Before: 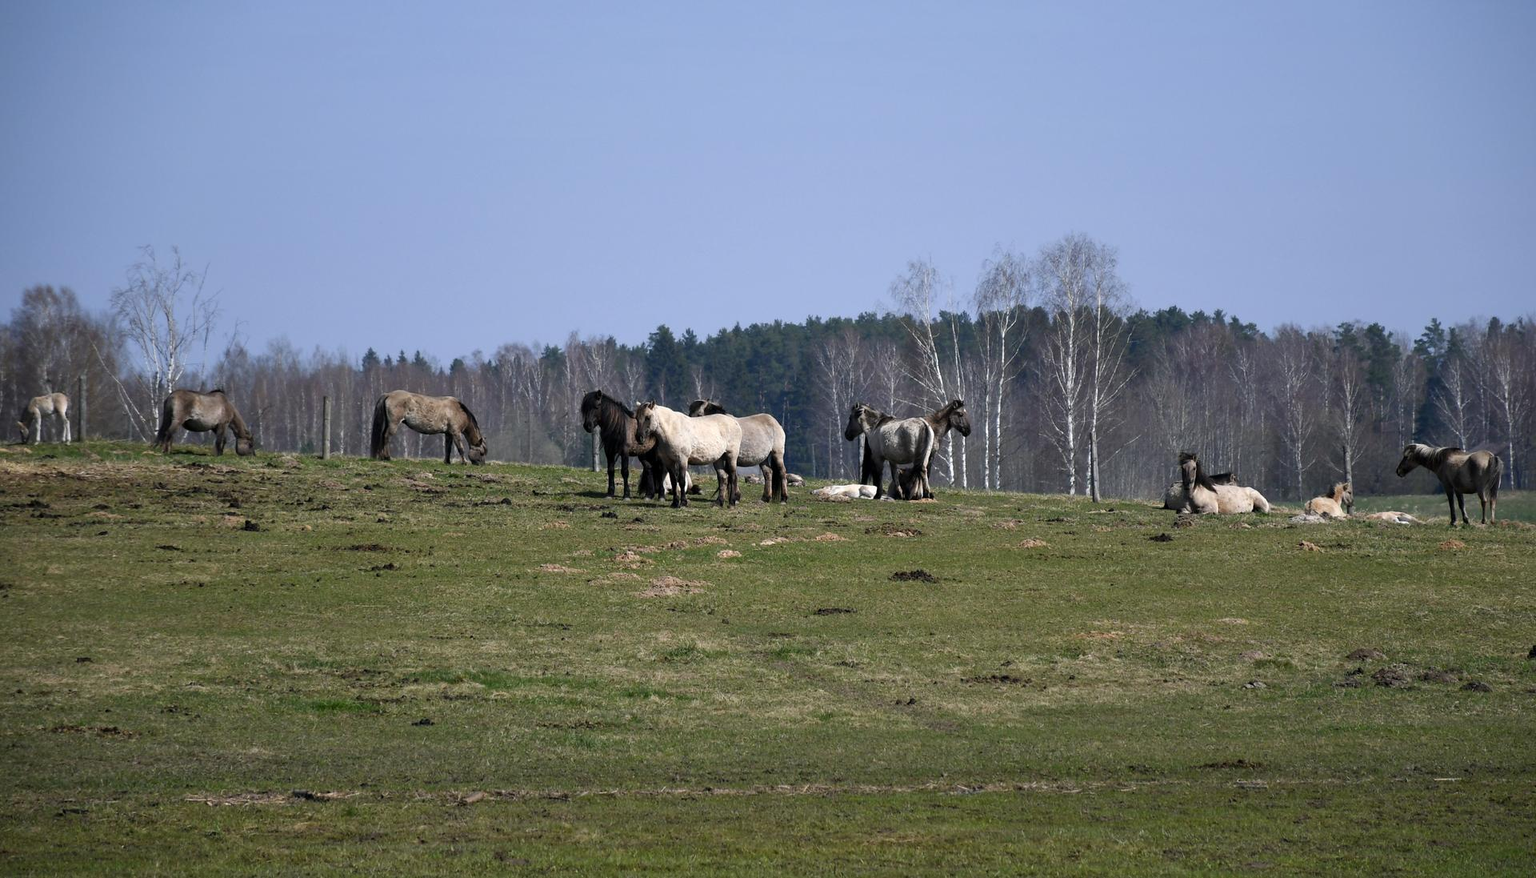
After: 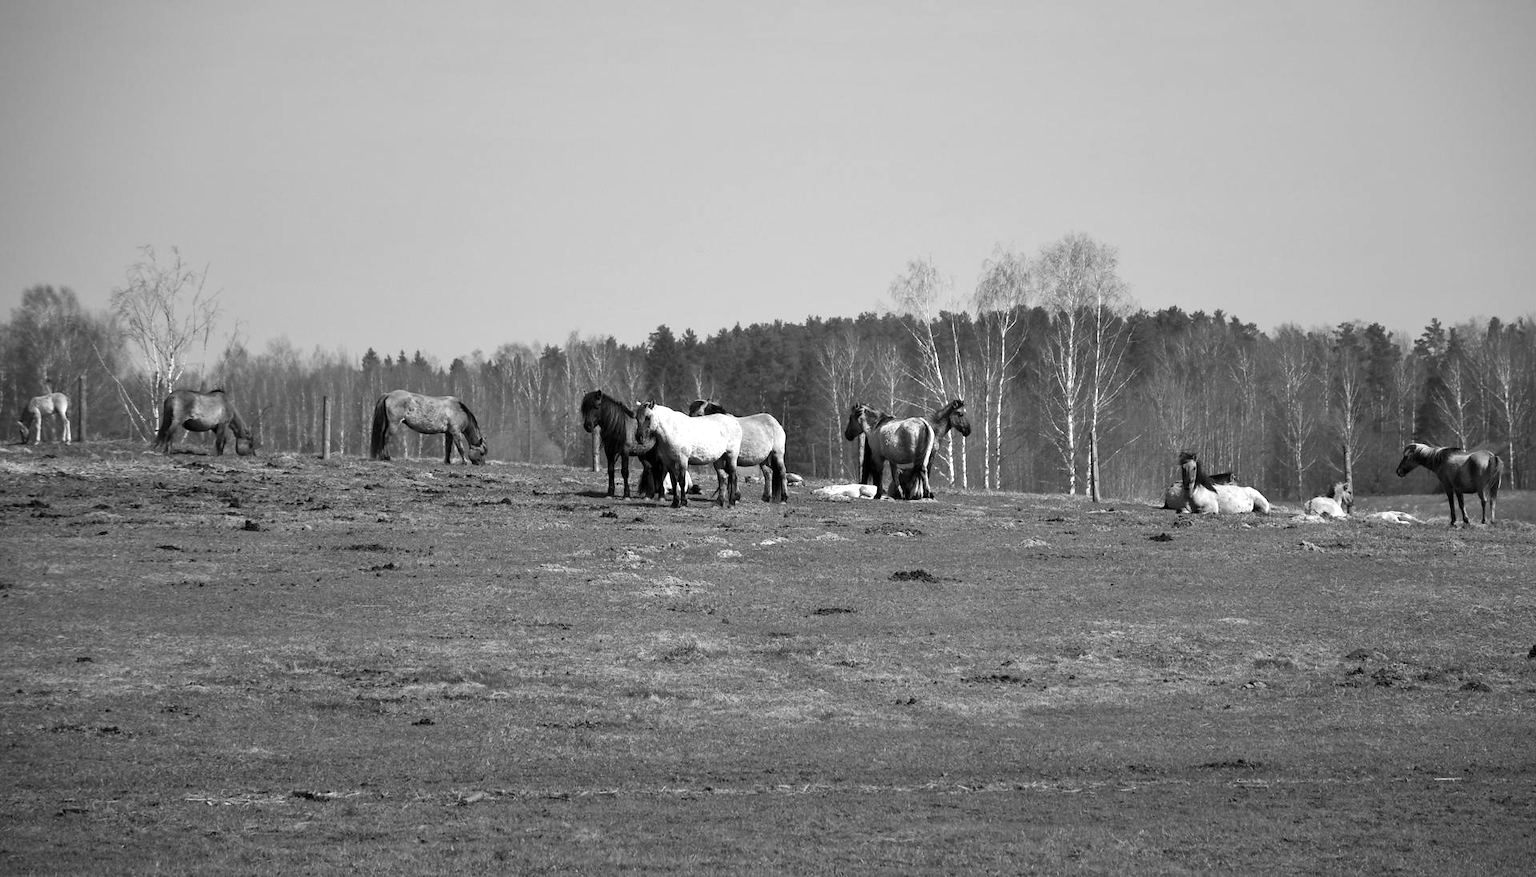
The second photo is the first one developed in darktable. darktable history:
exposure: black level correction 0, exposure 0.5 EV, compensate highlight preservation false
monochrome: size 1
